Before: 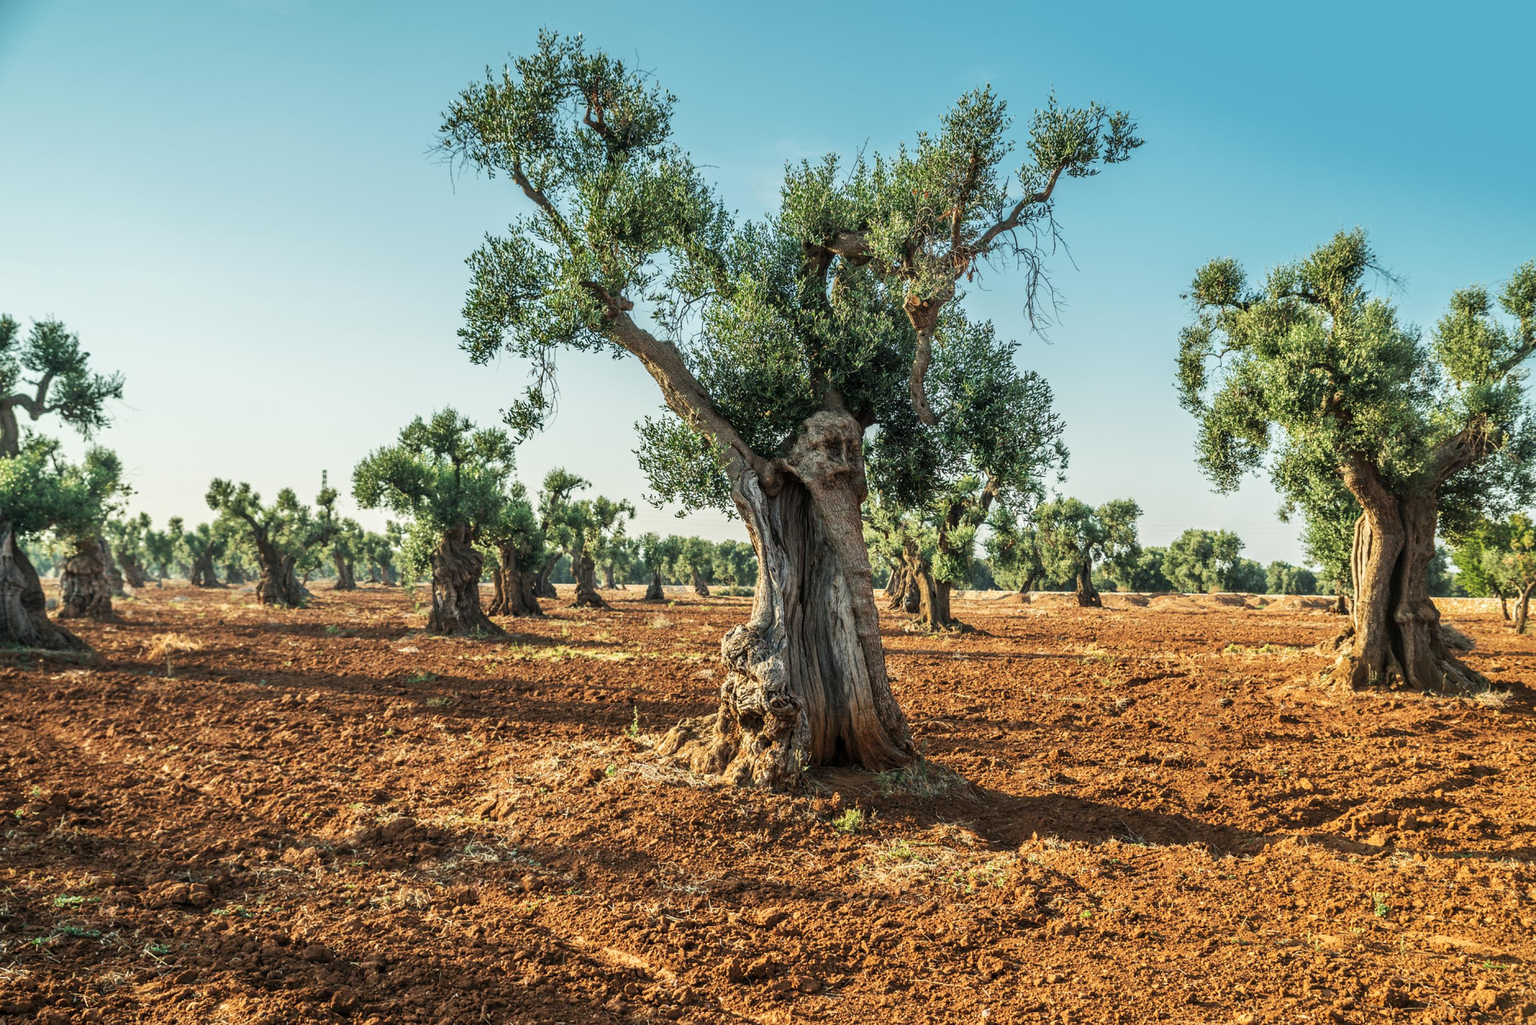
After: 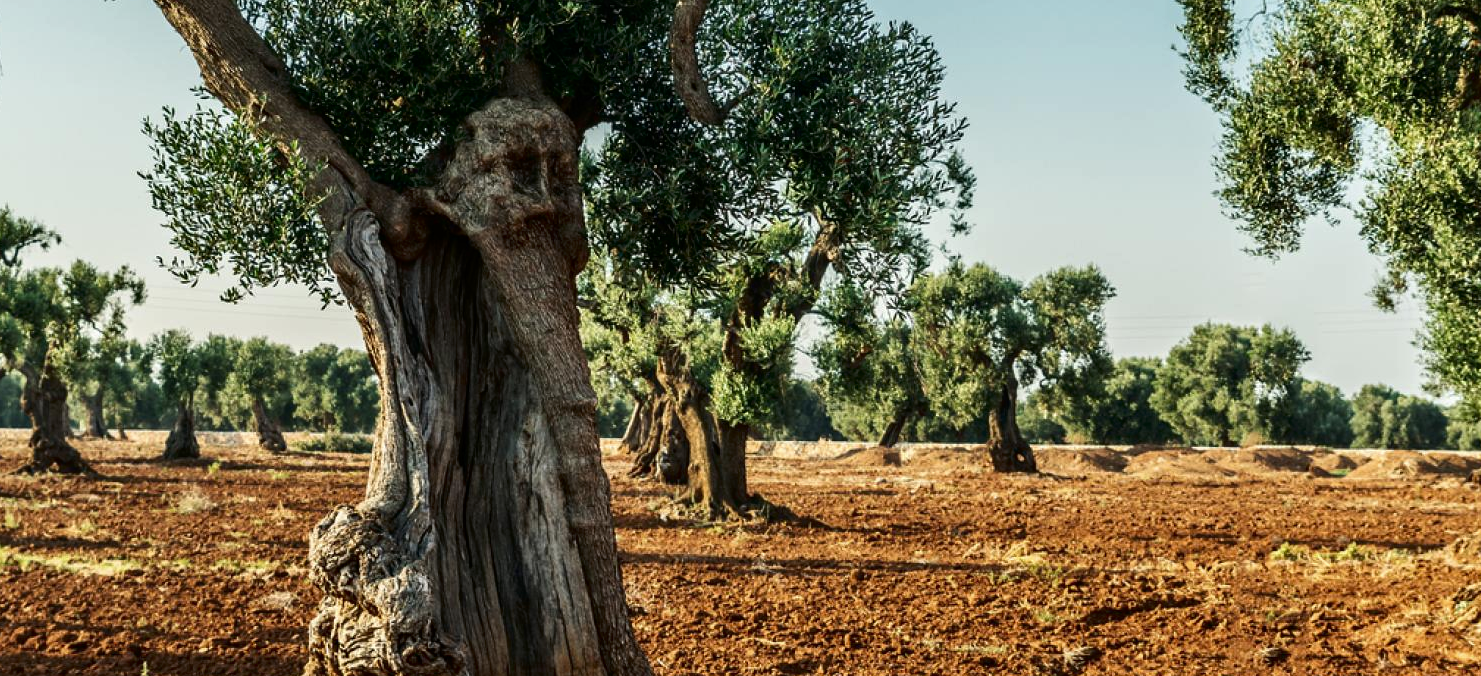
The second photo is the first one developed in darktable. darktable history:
tone curve: curves: ch0 [(0, 0) (0.153, 0.056) (1, 1)], color space Lab, independent channels, preserve colors none
crop: left 36.456%, top 35.117%, right 13.094%, bottom 30.344%
